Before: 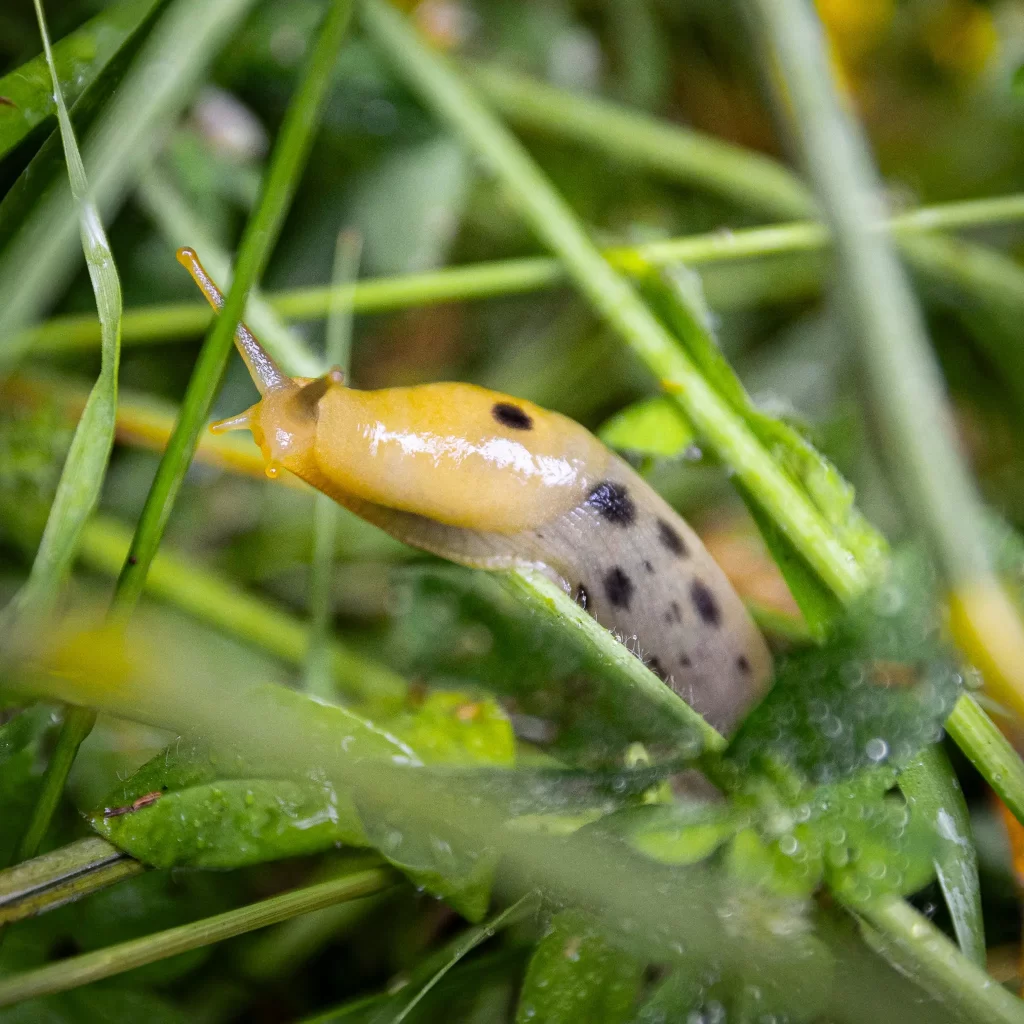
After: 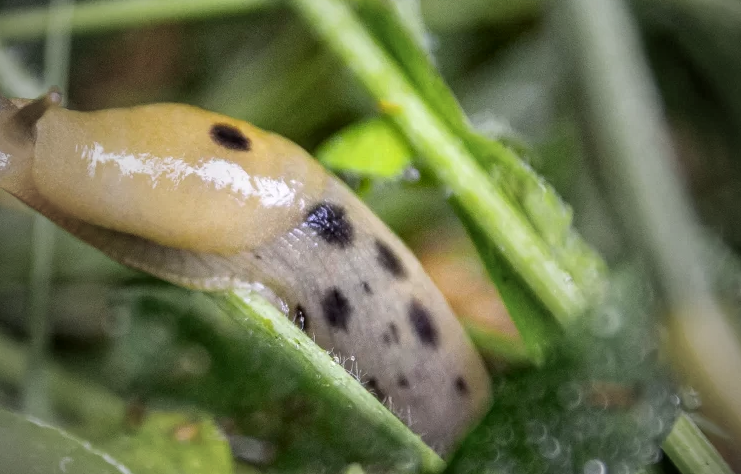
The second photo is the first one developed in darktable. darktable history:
crop and rotate: left 27.546%, top 27.267%, bottom 26.399%
local contrast: on, module defaults
vignetting: fall-off start 18.64%, fall-off radius 137.21%, width/height ratio 0.621, shape 0.594
